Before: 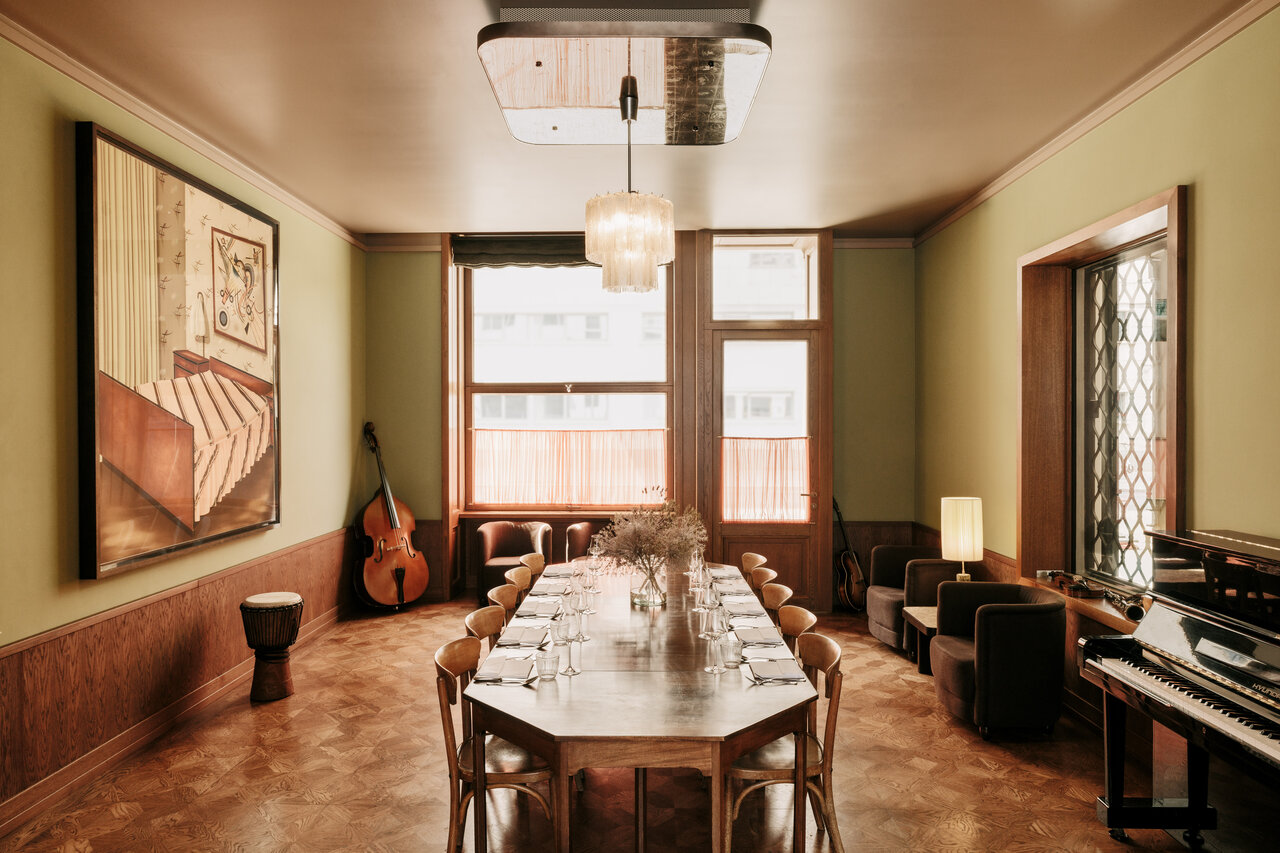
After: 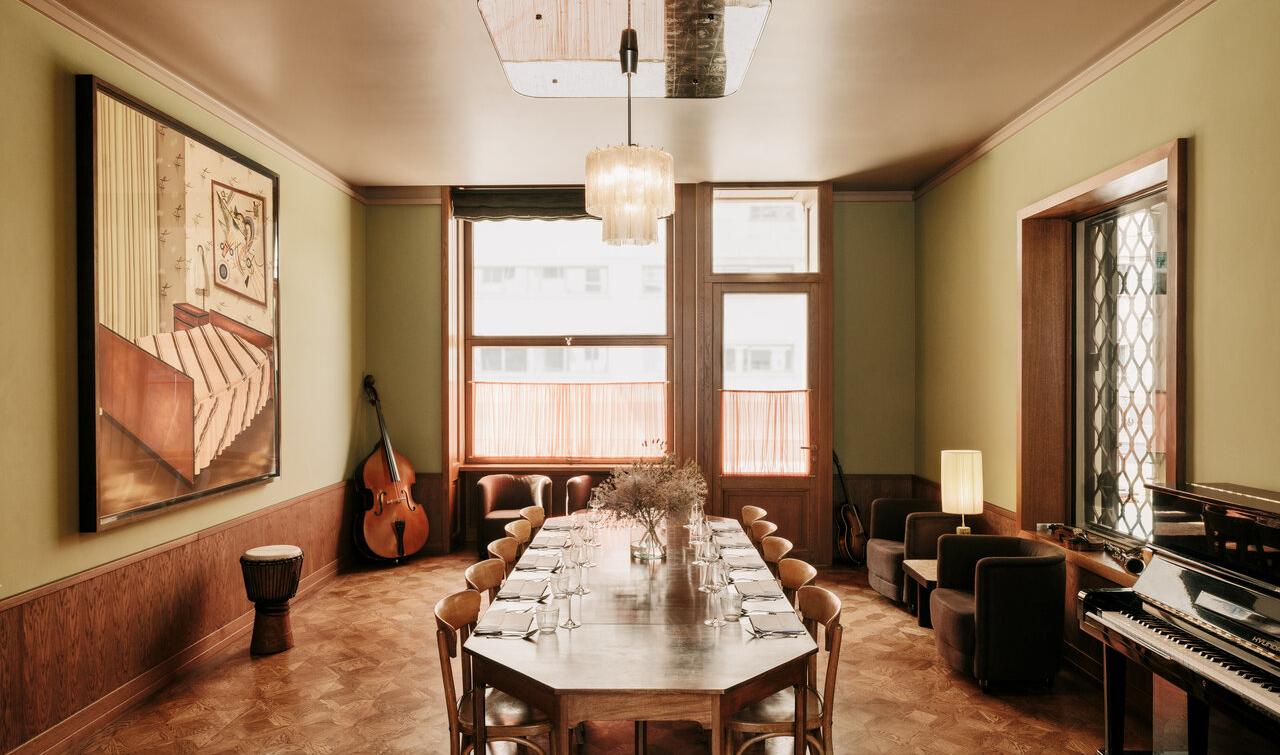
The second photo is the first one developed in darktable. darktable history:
crop and rotate: top 5.528%, bottom 5.857%
